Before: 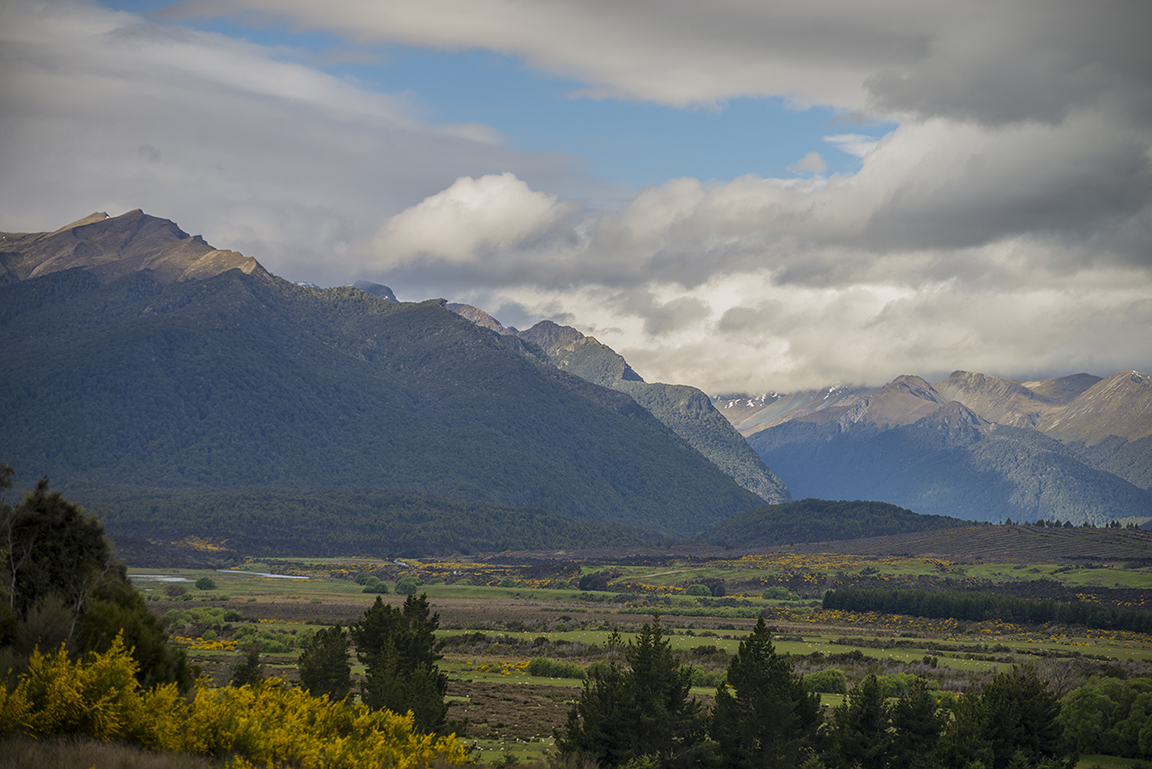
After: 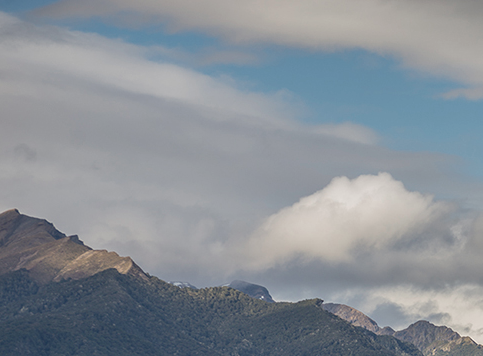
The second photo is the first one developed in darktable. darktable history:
shadows and highlights: low approximation 0.01, soften with gaussian
contrast brightness saturation: contrast 0.06, brightness -0.01, saturation -0.23
crop and rotate: left 10.817%, top 0.062%, right 47.194%, bottom 53.626%
